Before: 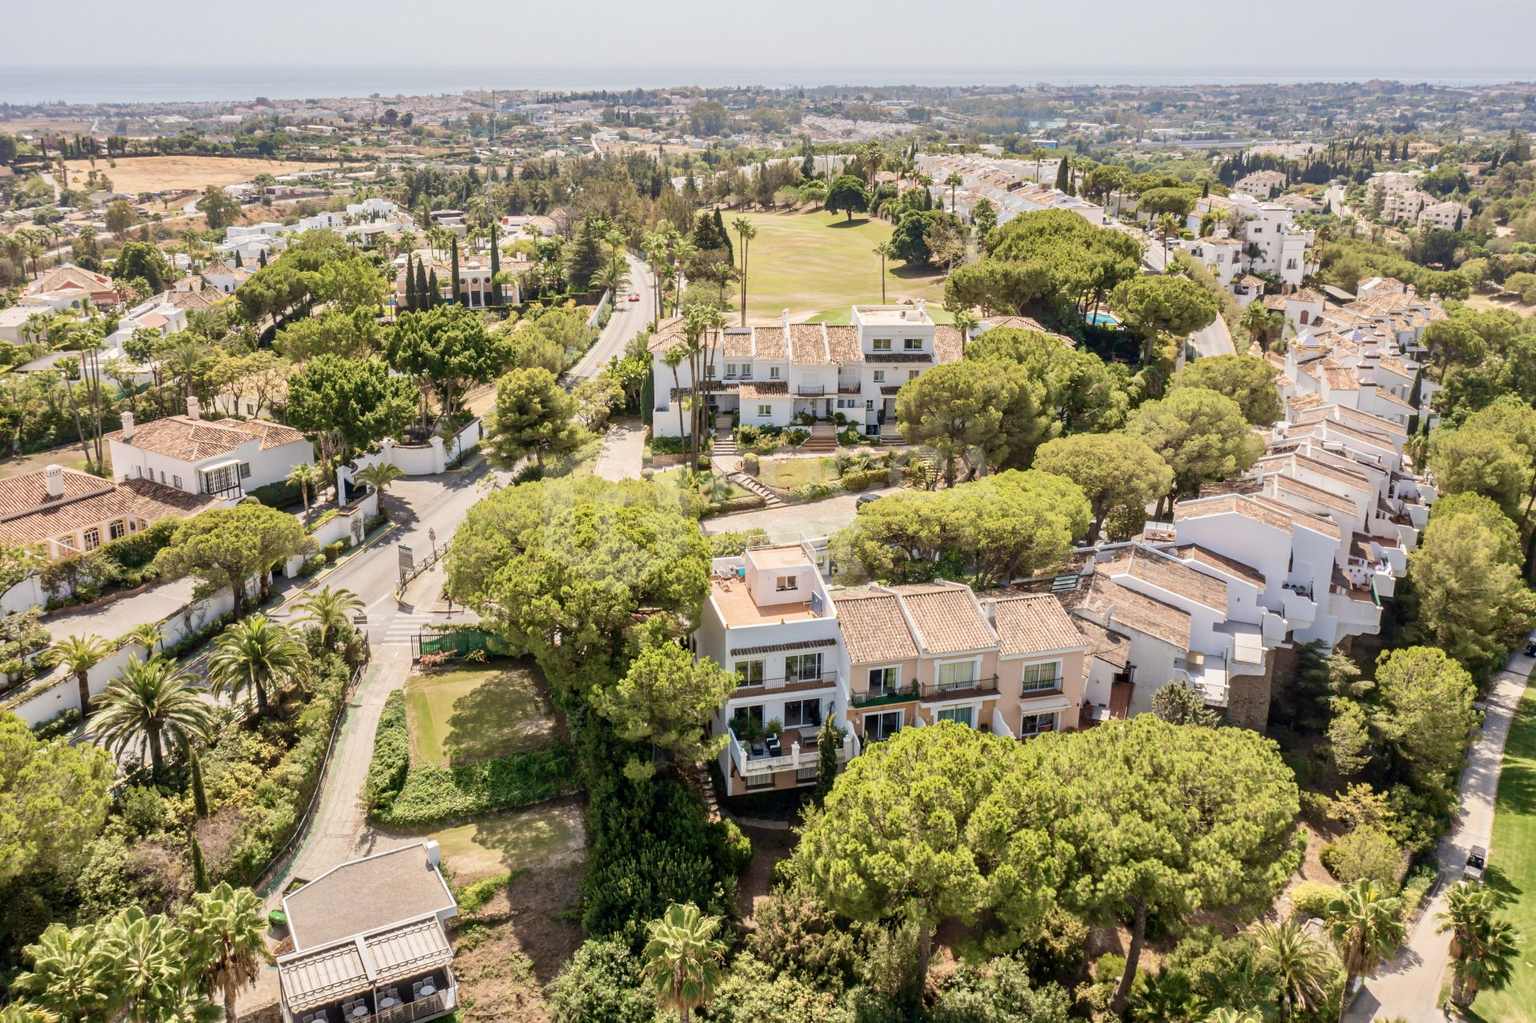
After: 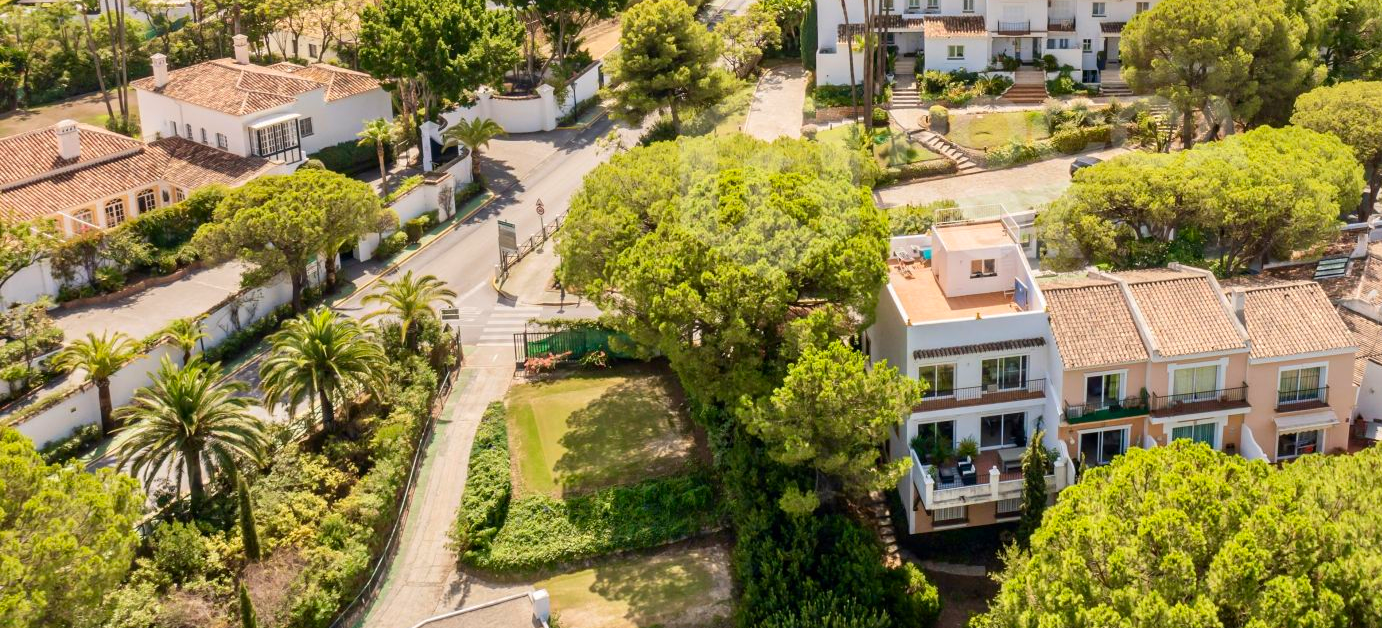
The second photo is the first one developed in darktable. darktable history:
crop: top 36.097%, right 27.985%, bottom 14.773%
color correction: highlights b* -0.009, saturation 1.33
